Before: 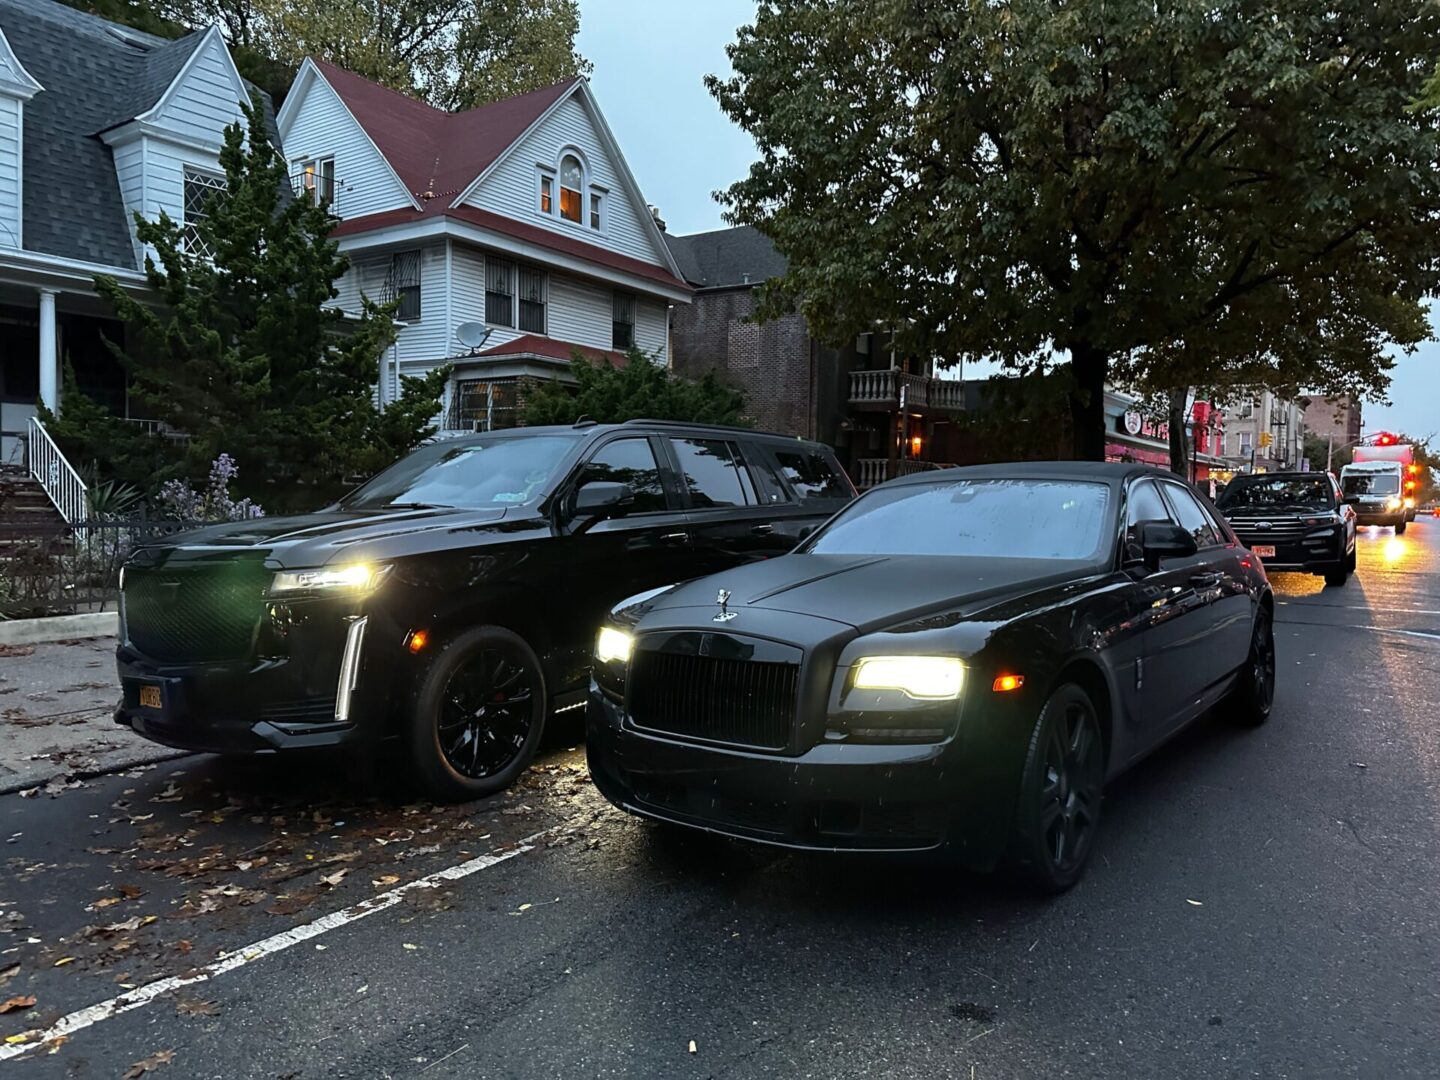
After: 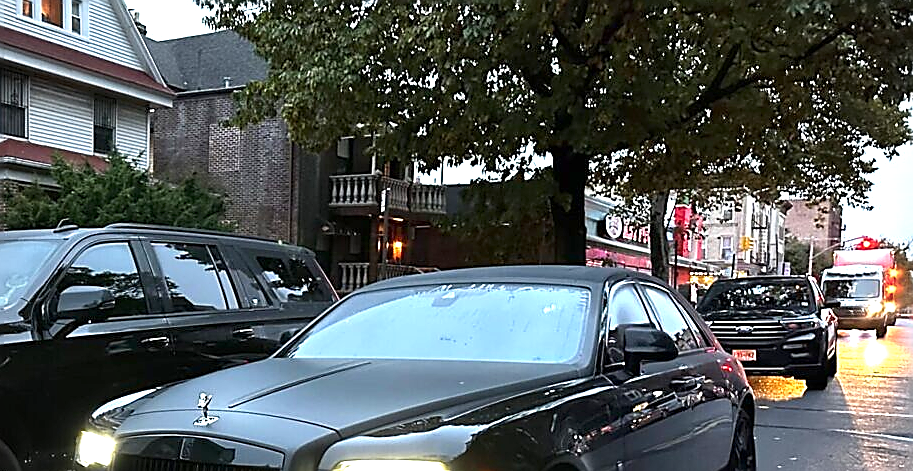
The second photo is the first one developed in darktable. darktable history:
crop: left 36.091%, top 18.194%, right 0.491%, bottom 38.156%
exposure: exposure 1.202 EV, compensate highlight preservation false
sharpen: radius 1.401, amount 1.263, threshold 0.776
vignetting: unbound false
